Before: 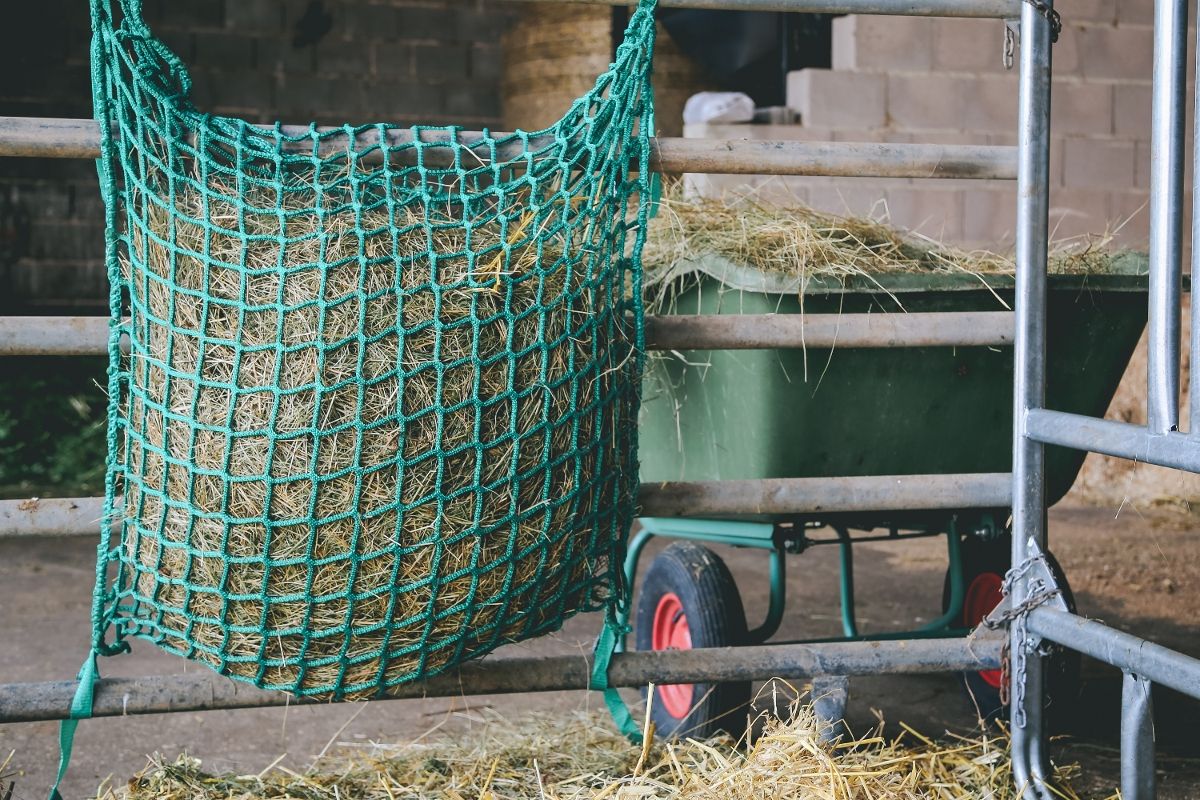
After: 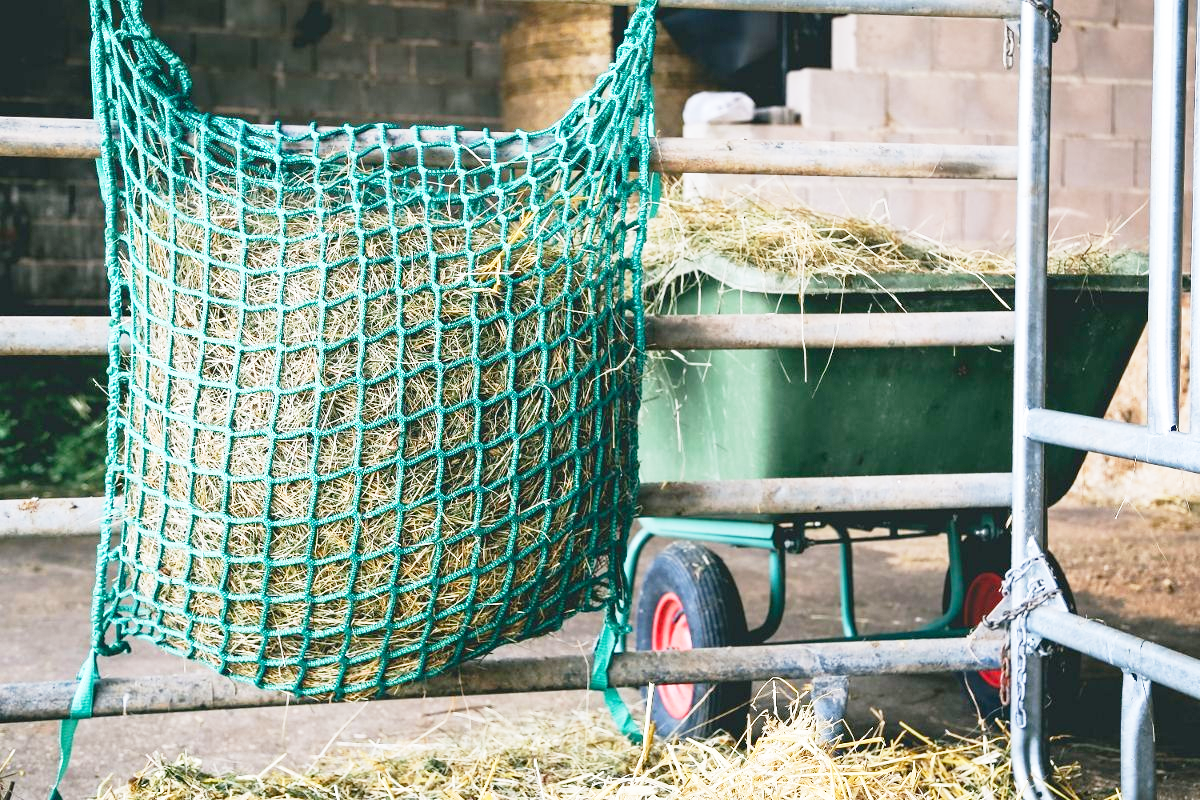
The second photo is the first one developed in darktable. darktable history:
base curve: curves: ch0 [(0, 0) (0.012, 0.01) (0.073, 0.168) (0.31, 0.711) (0.645, 0.957) (1, 1)], preserve colors none
exposure: exposure -0.021 EV, compensate highlight preservation false
